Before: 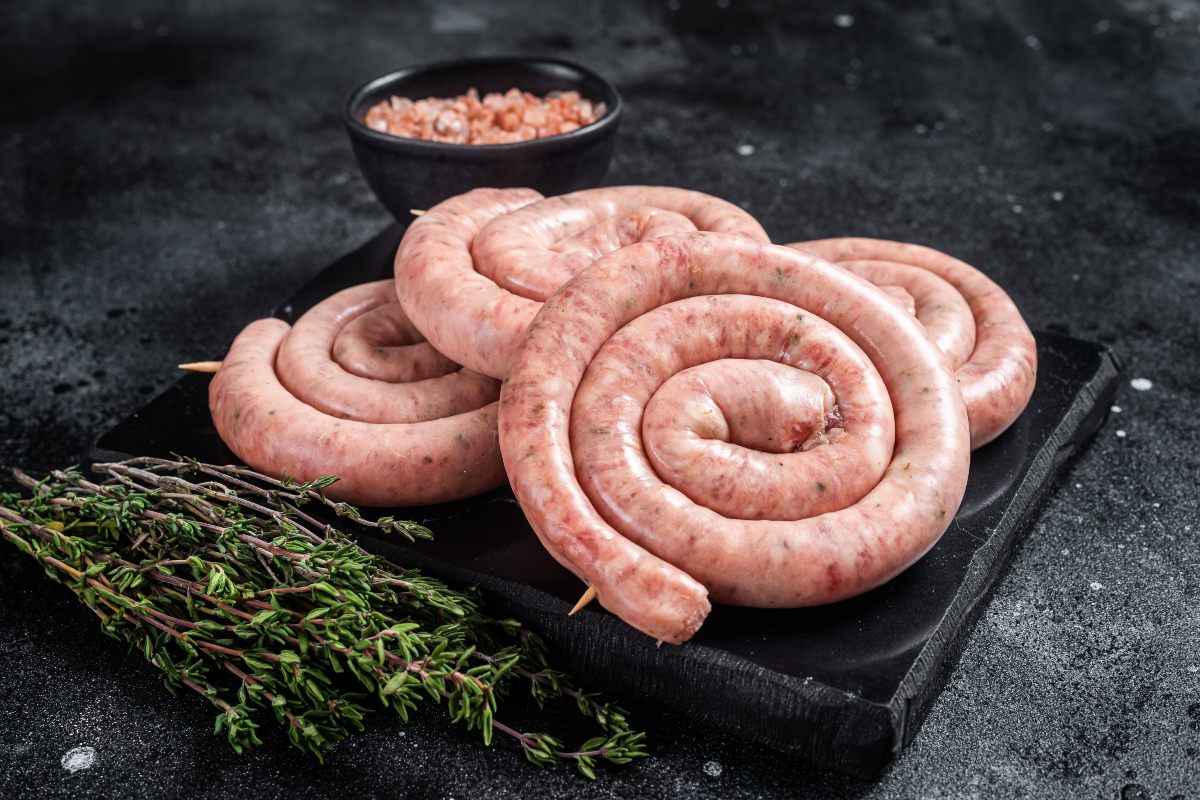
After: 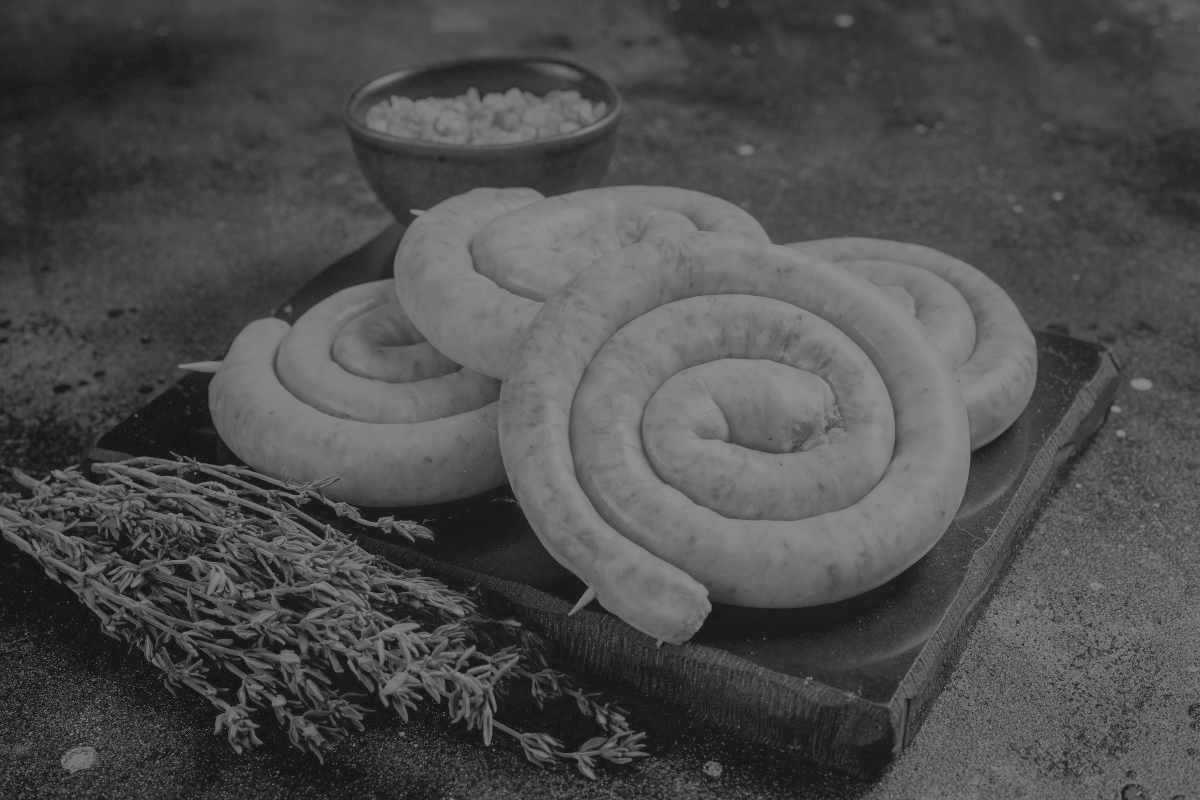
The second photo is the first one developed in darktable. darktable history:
local contrast: detail 69%
filmic rgb: black relative exposure -14 EV, white relative exposure 8 EV, threshold 3 EV, hardness 3.74, latitude 50%, contrast 0.5, color science v5 (2021), contrast in shadows safe, contrast in highlights safe, enable highlight reconstruction true
monochrome: a -71.75, b 75.82
exposure: black level correction 0.001, exposure 0.3 EV, compensate highlight preservation false
